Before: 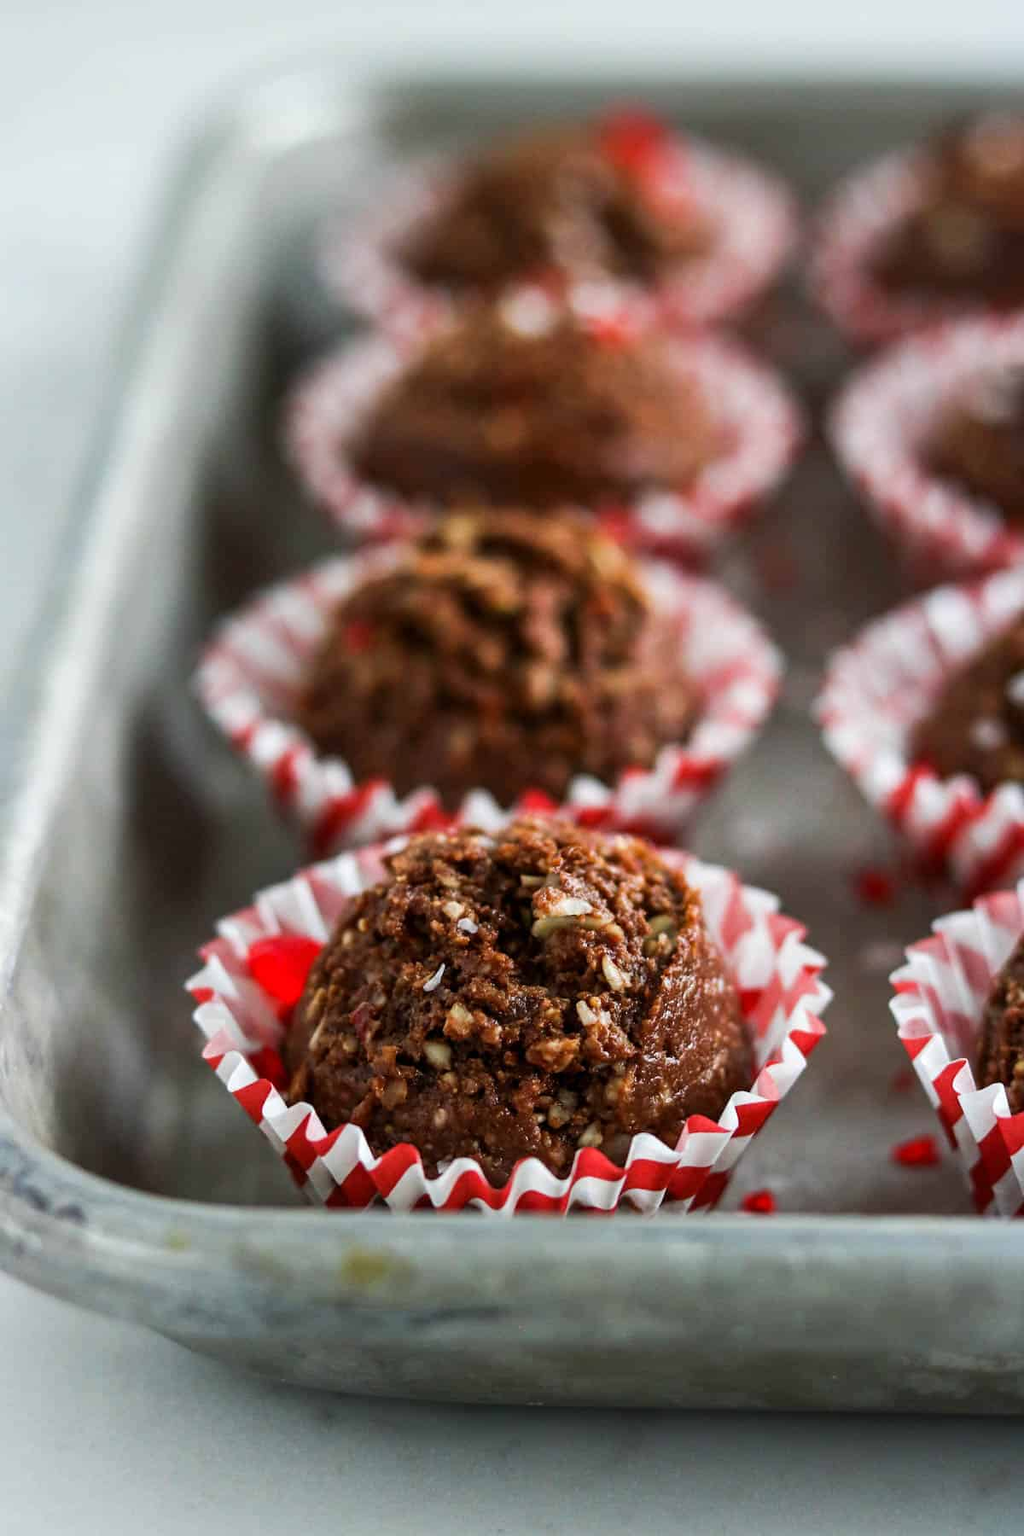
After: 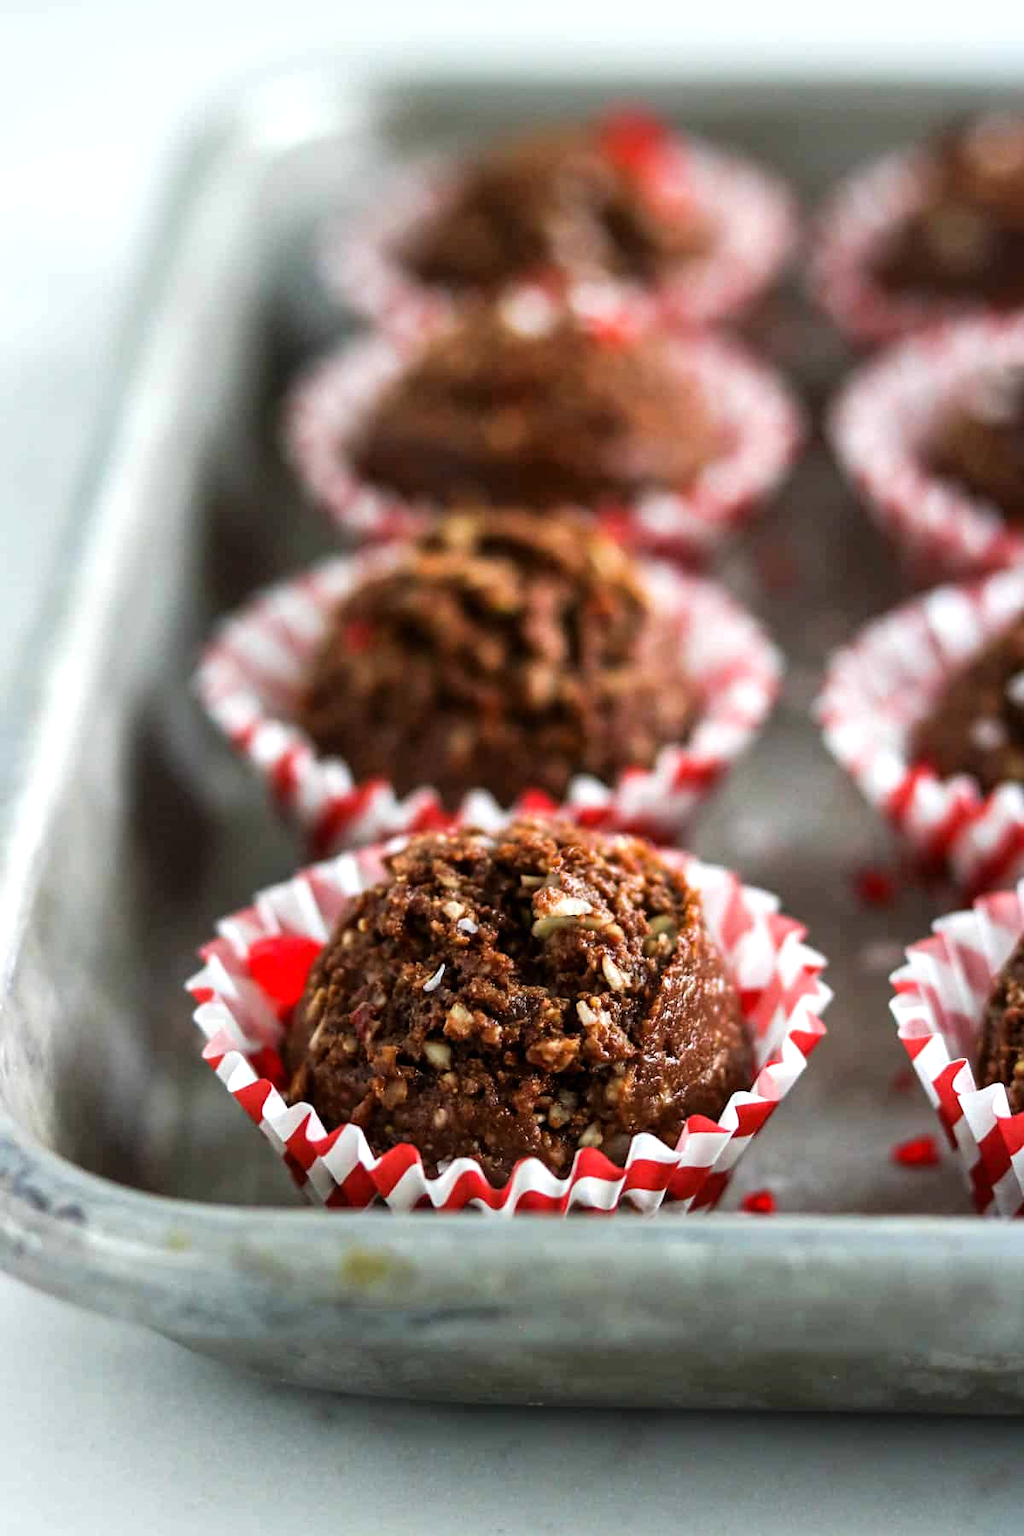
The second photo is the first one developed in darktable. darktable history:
tone equalizer: -8 EV -0.416 EV, -7 EV -0.357 EV, -6 EV -0.303 EV, -5 EV -0.248 EV, -3 EV 0.226 EV, -2 EV 0.359 EV, -1 EV 0.382 EV, +0 EV 0.409 EV
